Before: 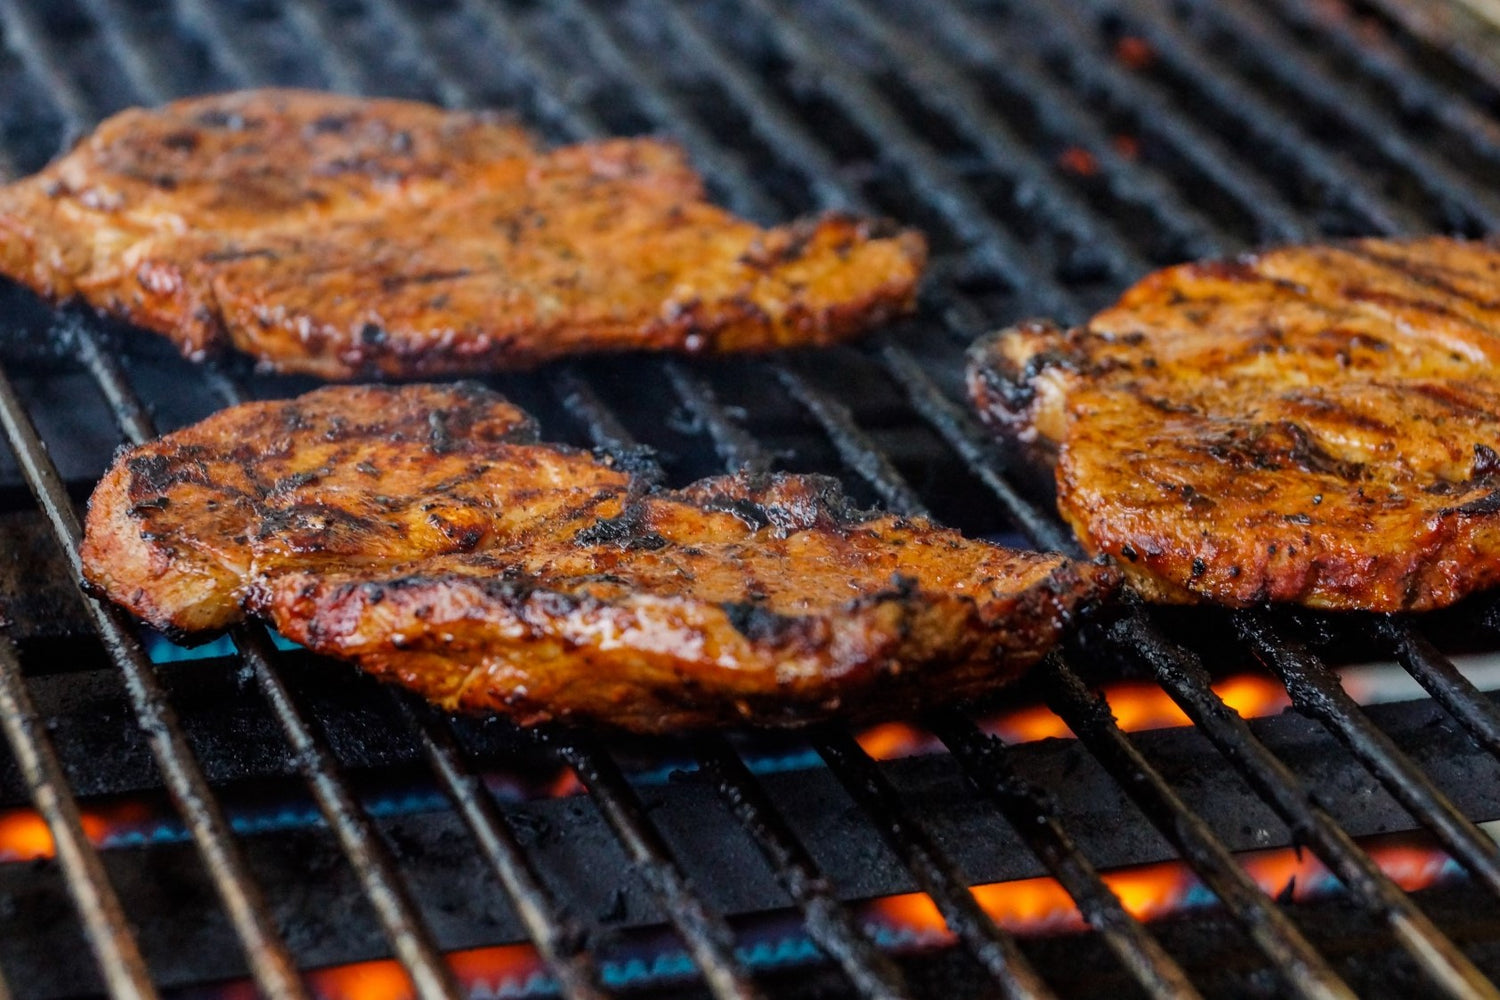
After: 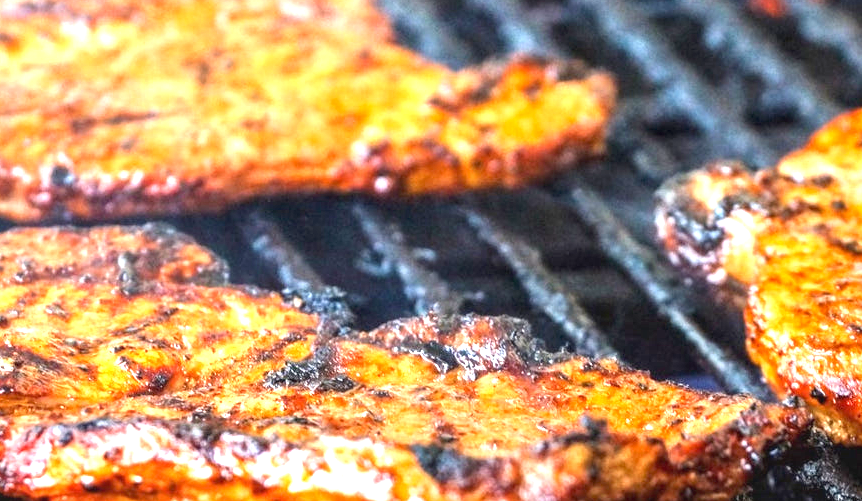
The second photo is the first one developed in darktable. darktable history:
local contrast: detail 110%
exposure: exposure 2.012 EV, compensate highlight preservation false
crop: left 20.795%, top 15.838%, right 21.723%, bottom 33.986%
